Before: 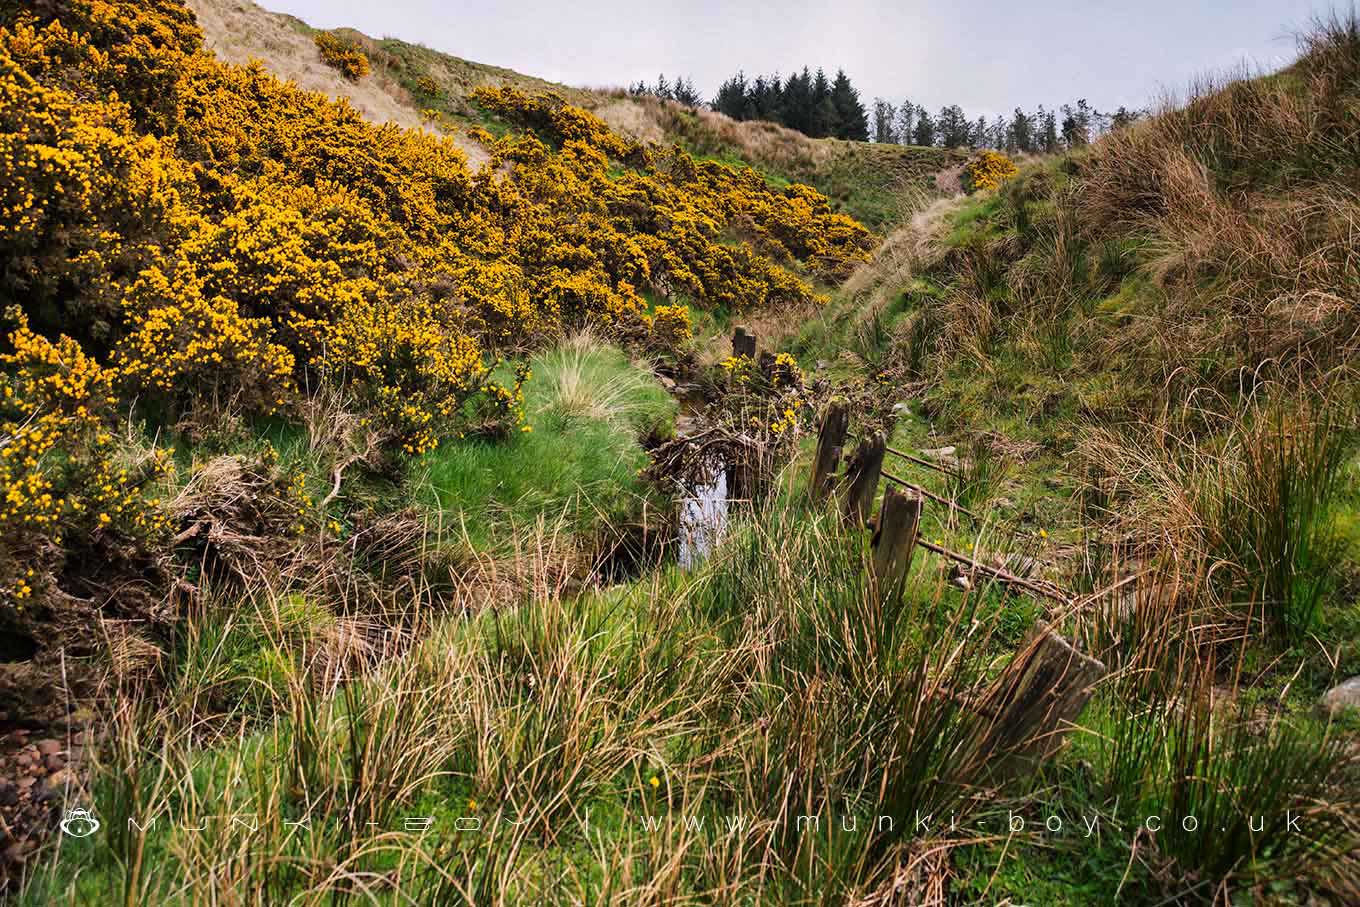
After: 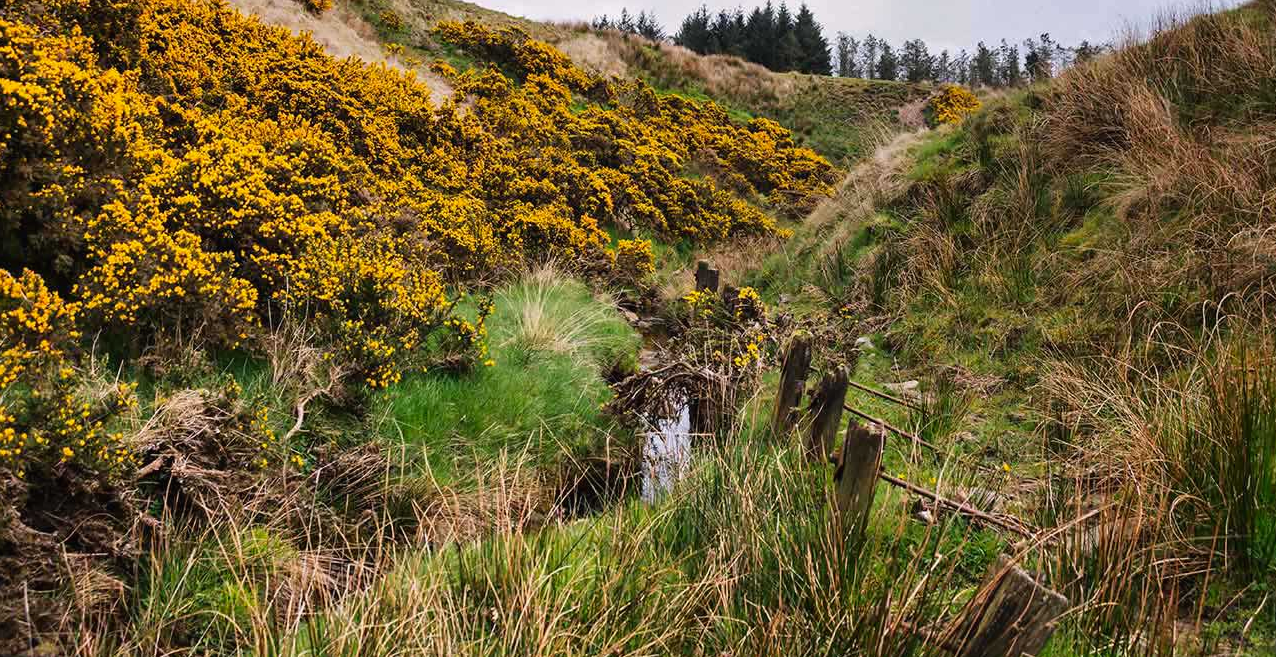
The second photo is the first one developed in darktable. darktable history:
crop: left 2.737%, top 7.287%, right 3.421%, bottom 20.179%
contrast brightness saturation: contrast -0.02, brightness -0.01, saturation 0.03
